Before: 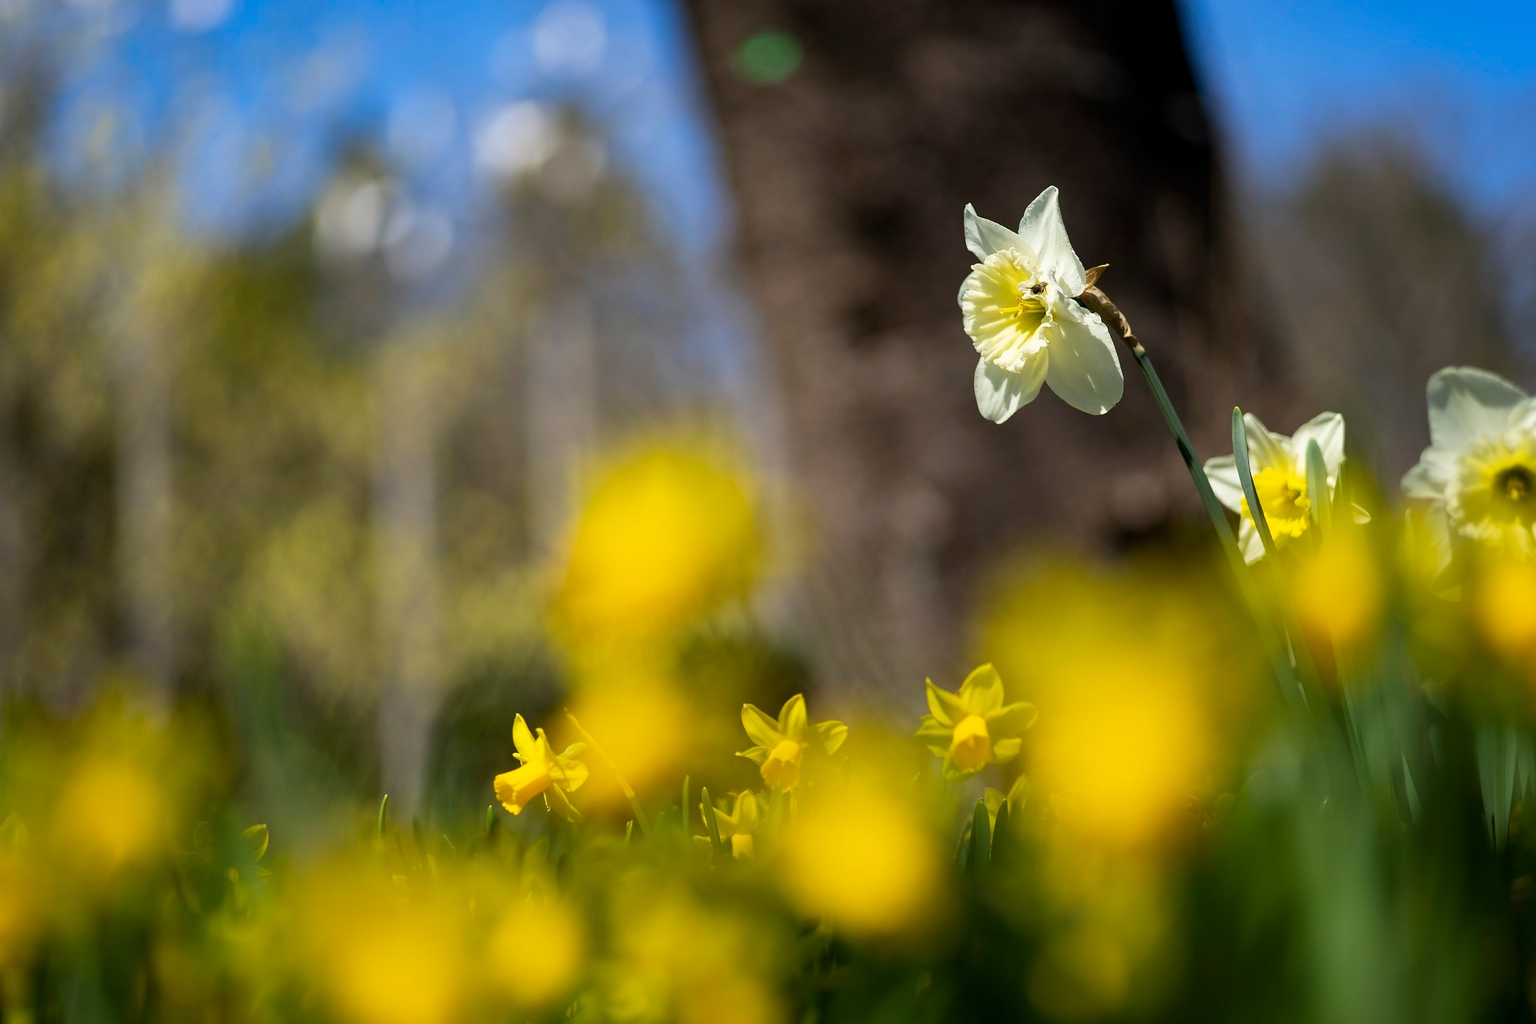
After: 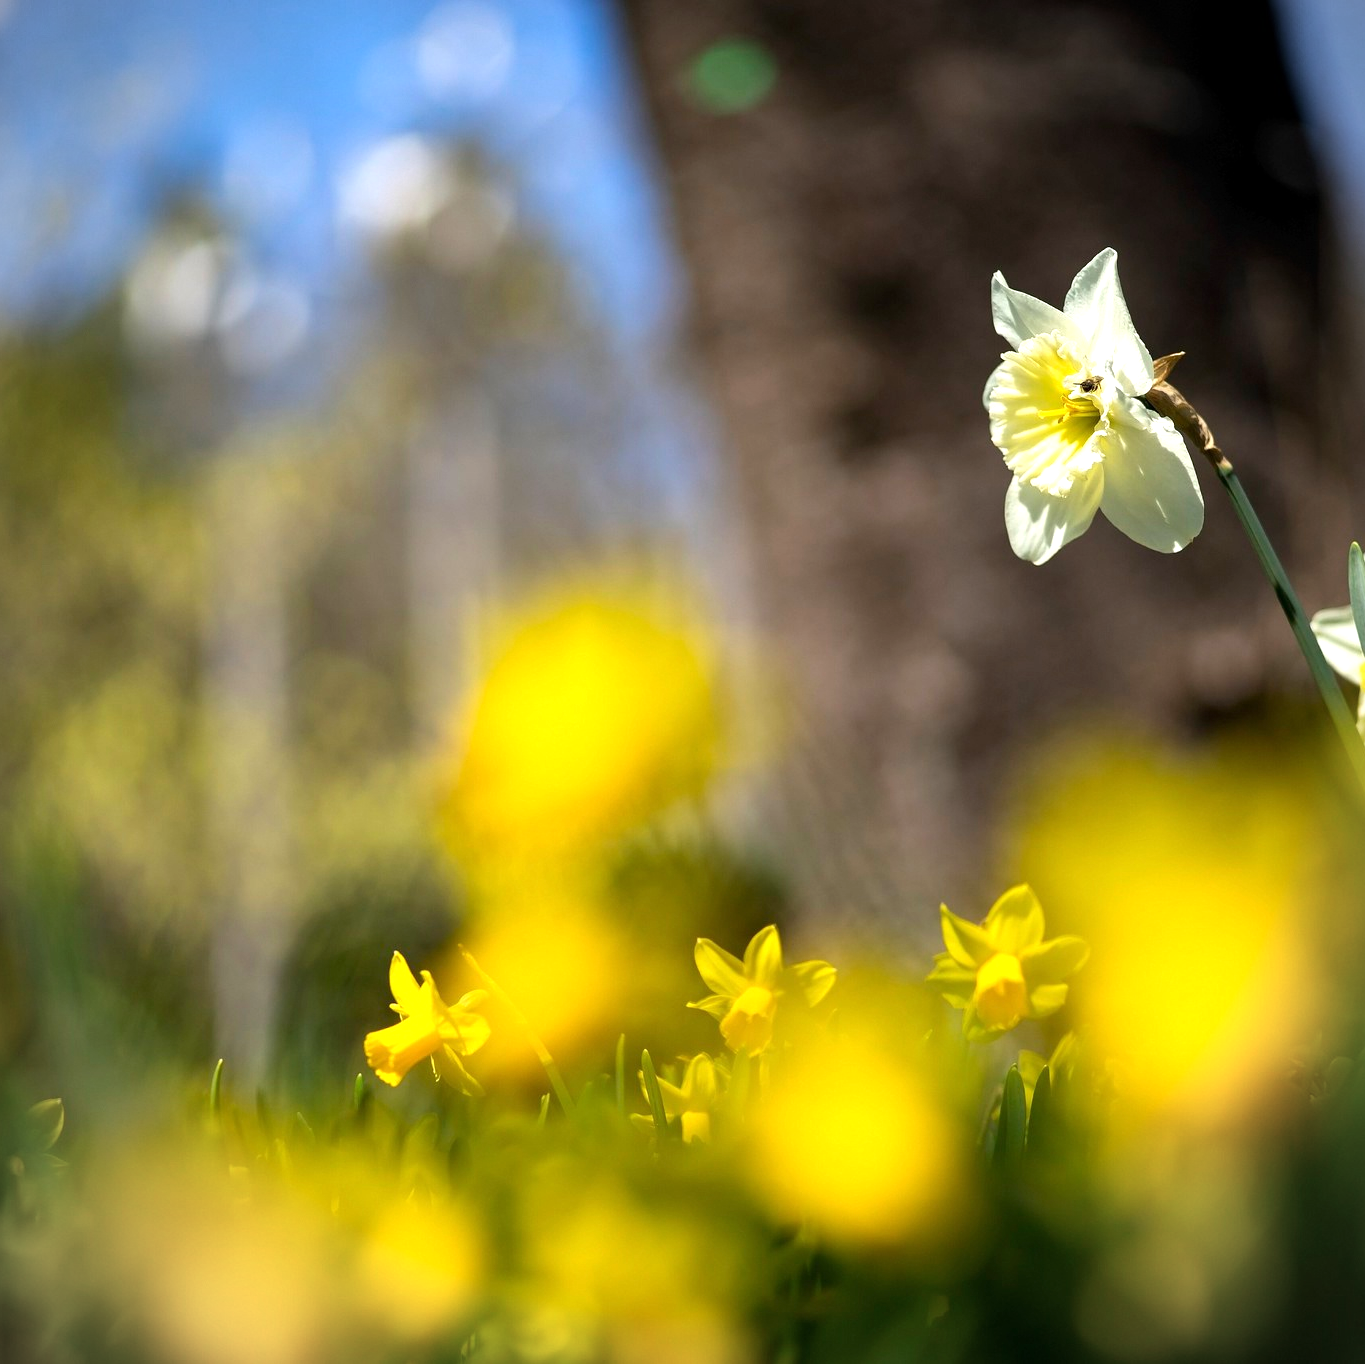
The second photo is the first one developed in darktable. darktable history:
vignetting: fall-off start 92.8%
exposure: exposure 0.585 EV, compensate exposure bias true, compensate highlight preservation false
crop and rotate: left 14.369%, right 18.975%
